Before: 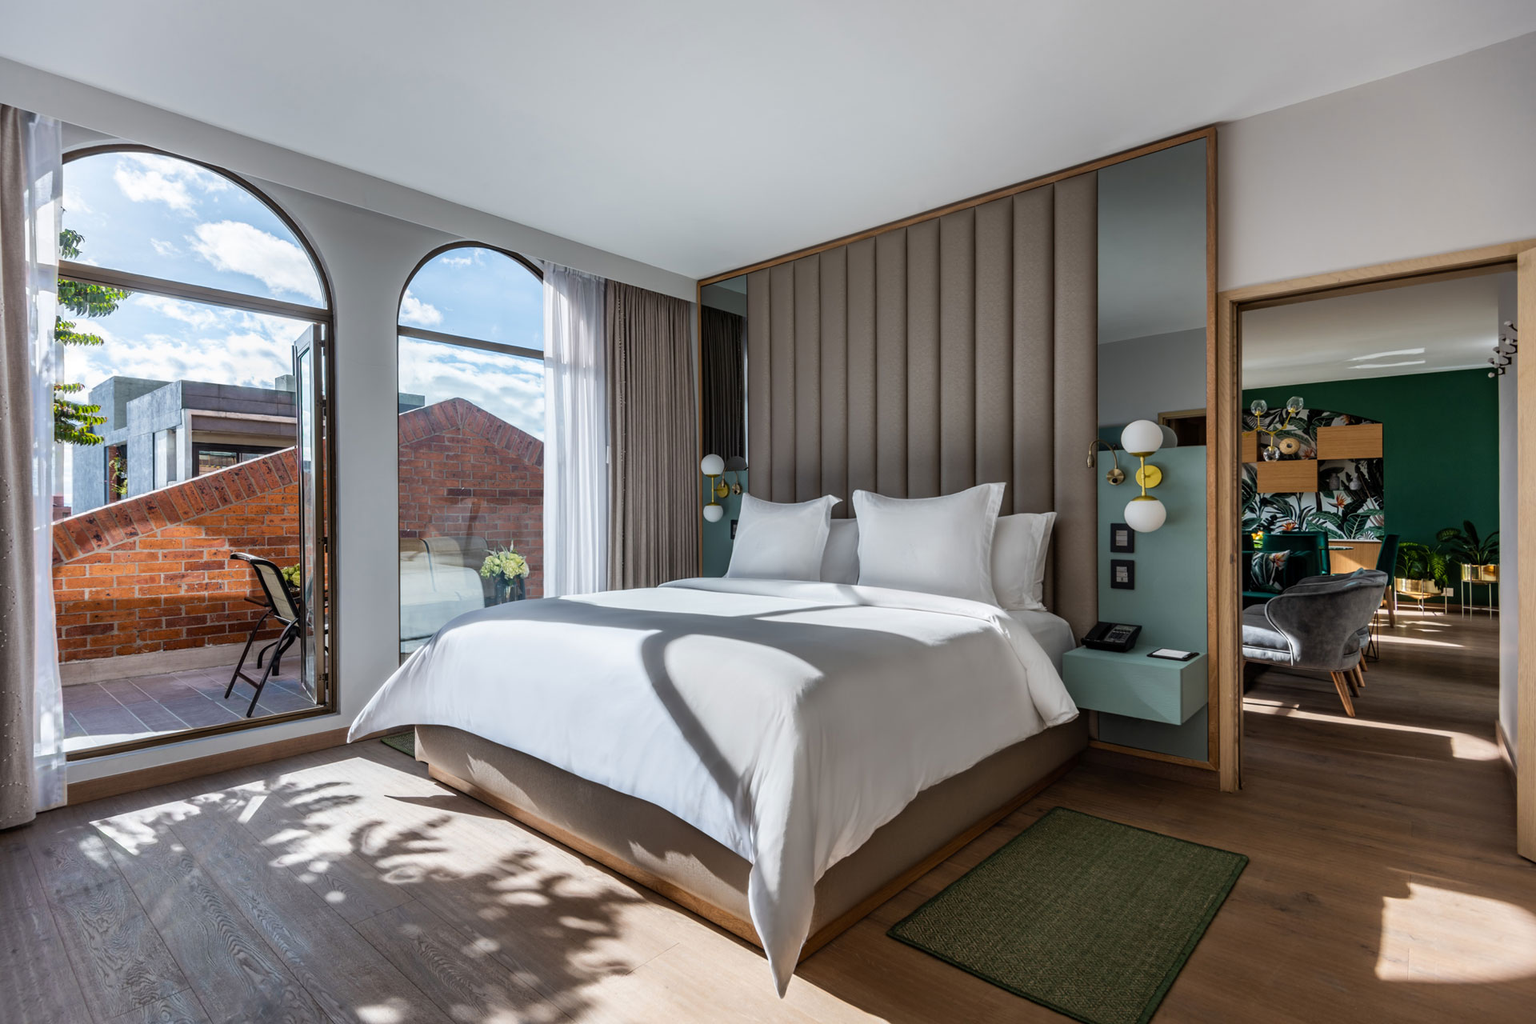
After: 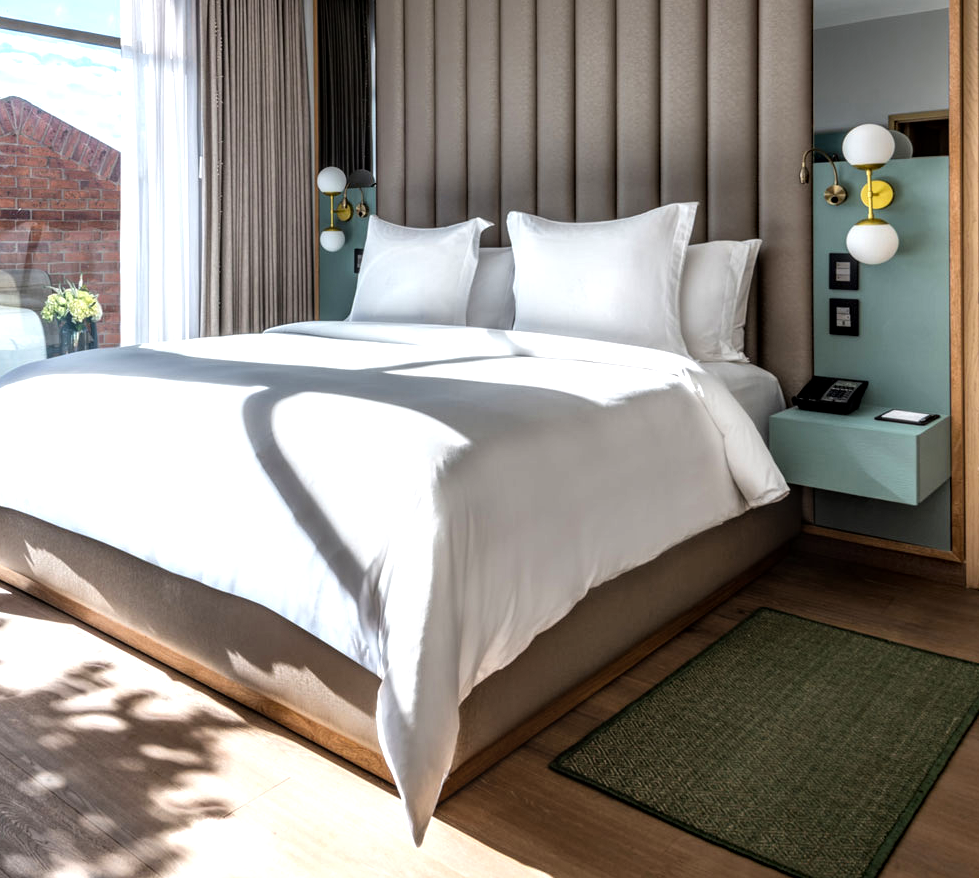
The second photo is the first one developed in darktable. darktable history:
tone equalizer: -8 EV -0.716 EV, -7 EV -0.665 EV, -6 EV -0.587 EV, -5 EV -0.403 EV, -3 EV 0.393 EV, -2 EV 0.6 EV, -1 EV 0.693 EV, +0 EV 0.749 EV
crop and rotate: left 29.135%, top 31.334%, right 19.864%
local contrast: on, module defaults
